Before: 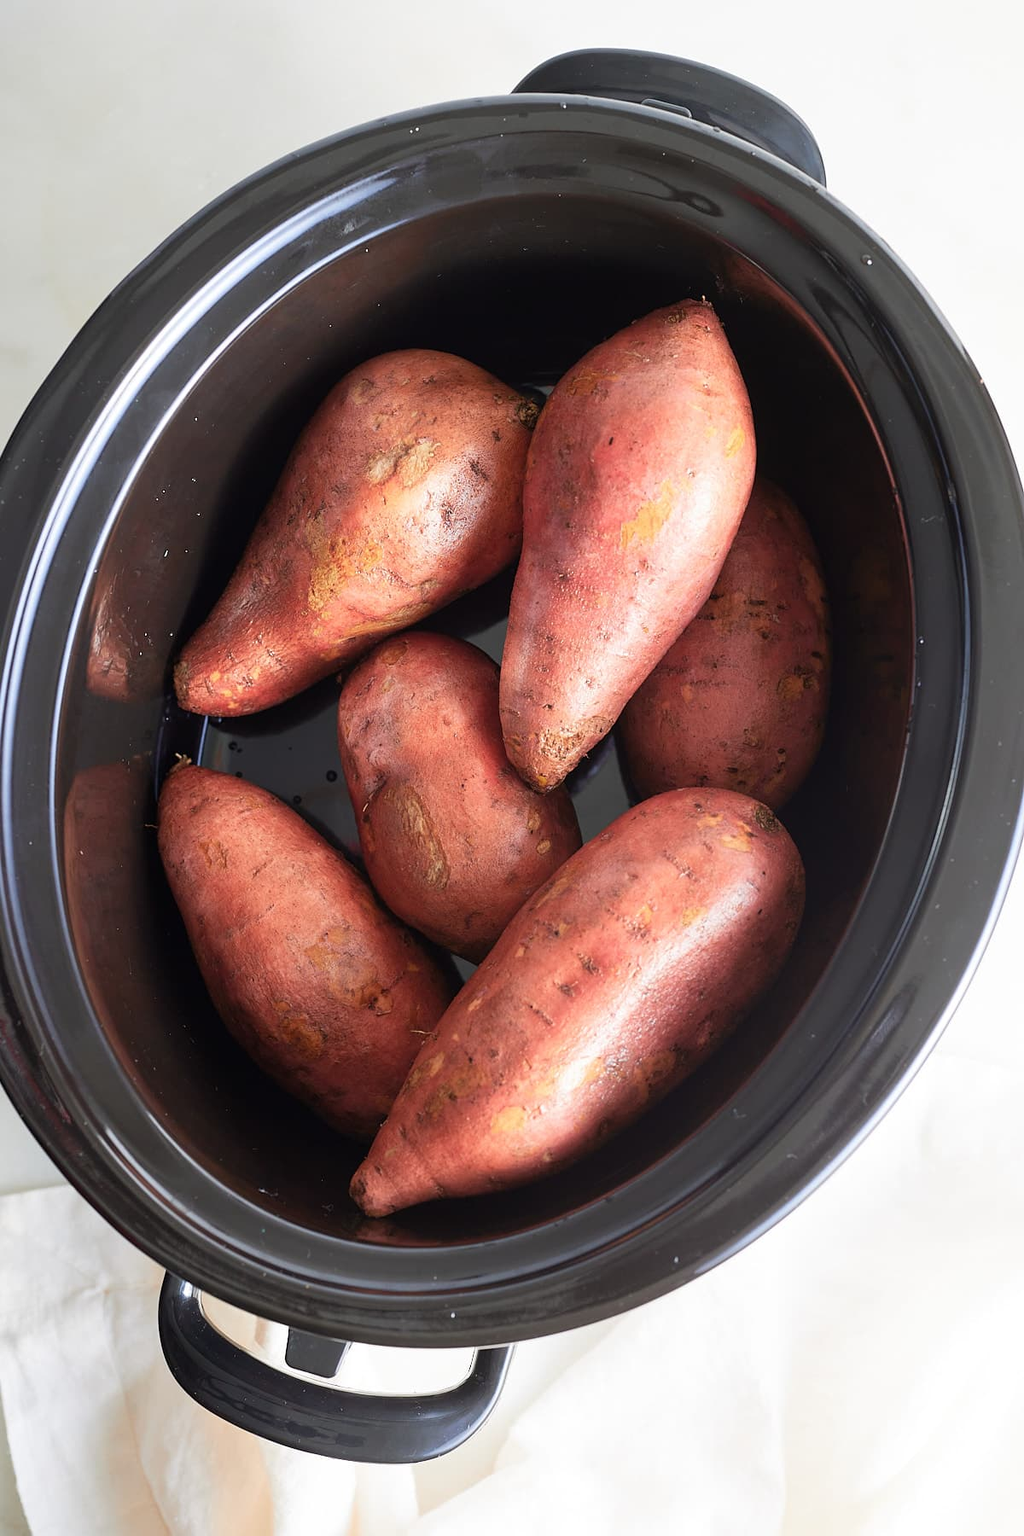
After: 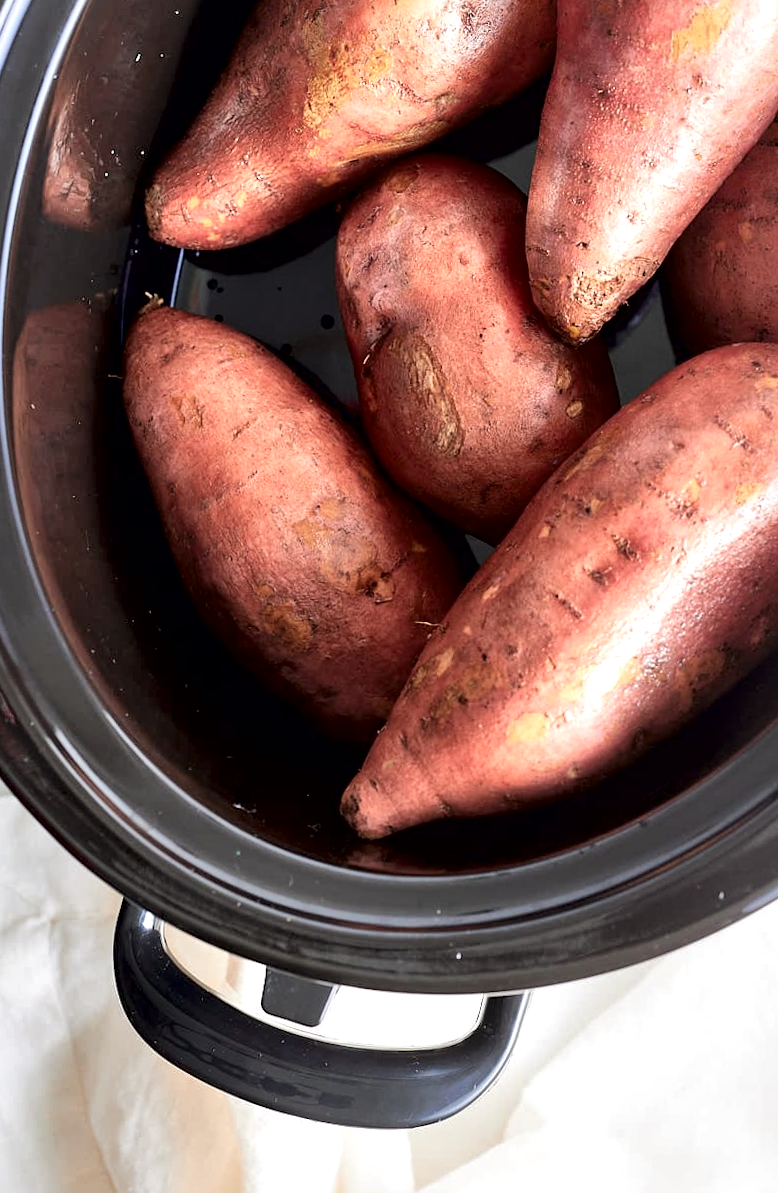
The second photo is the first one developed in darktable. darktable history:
crop and rotate: angle -0.995°, left 3.994%, top 32.003%, right 29.411%
local contrast: mode bilateral grid, contrast 45, coarseness 68, detail 216%, midtone range 0.2
